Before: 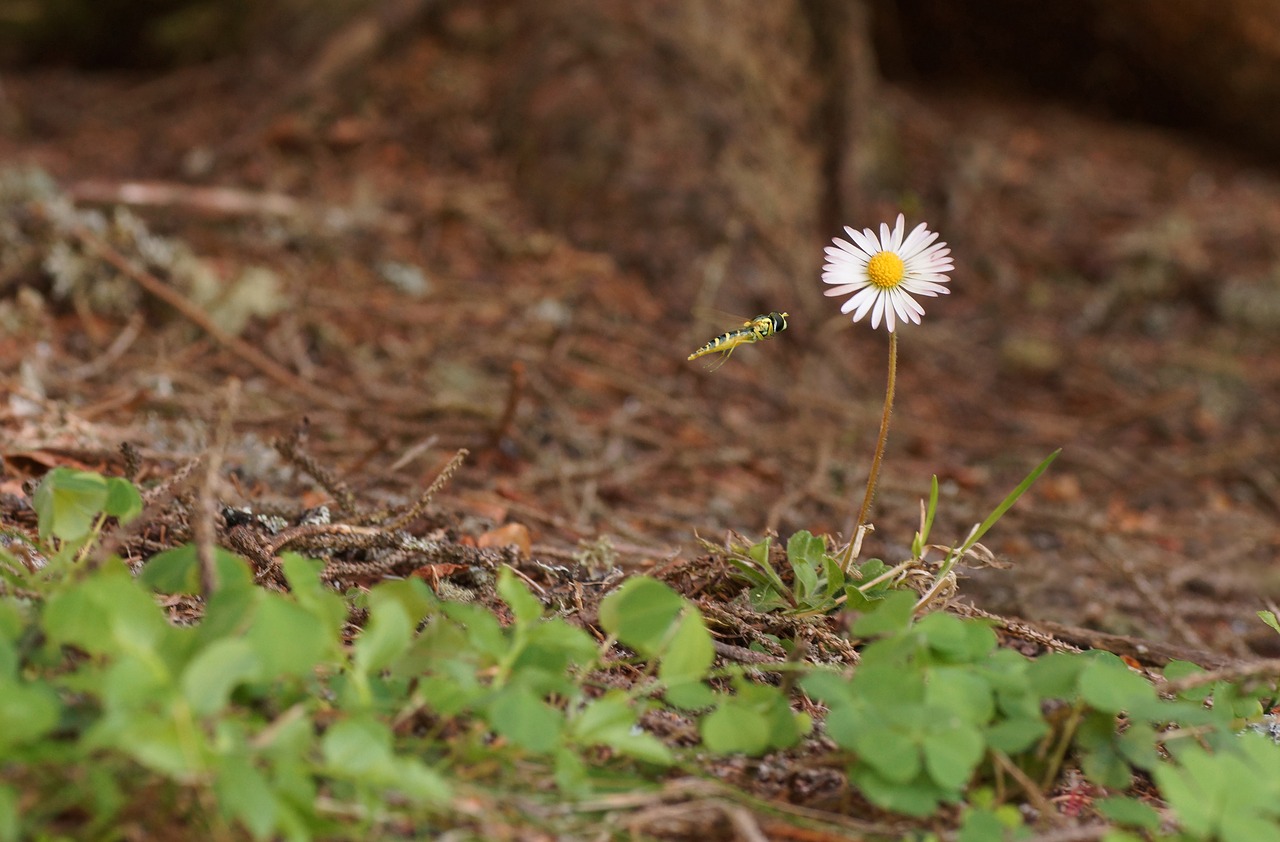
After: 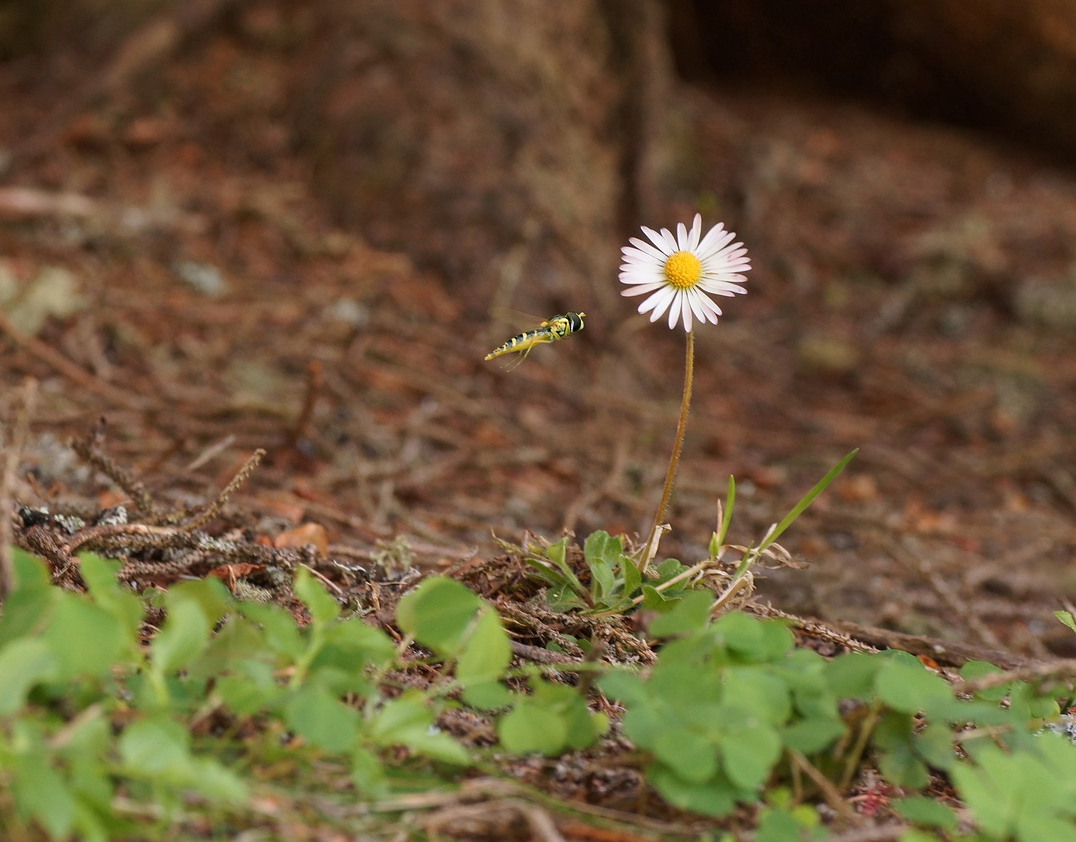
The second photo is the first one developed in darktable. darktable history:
crop: left 15.882%
